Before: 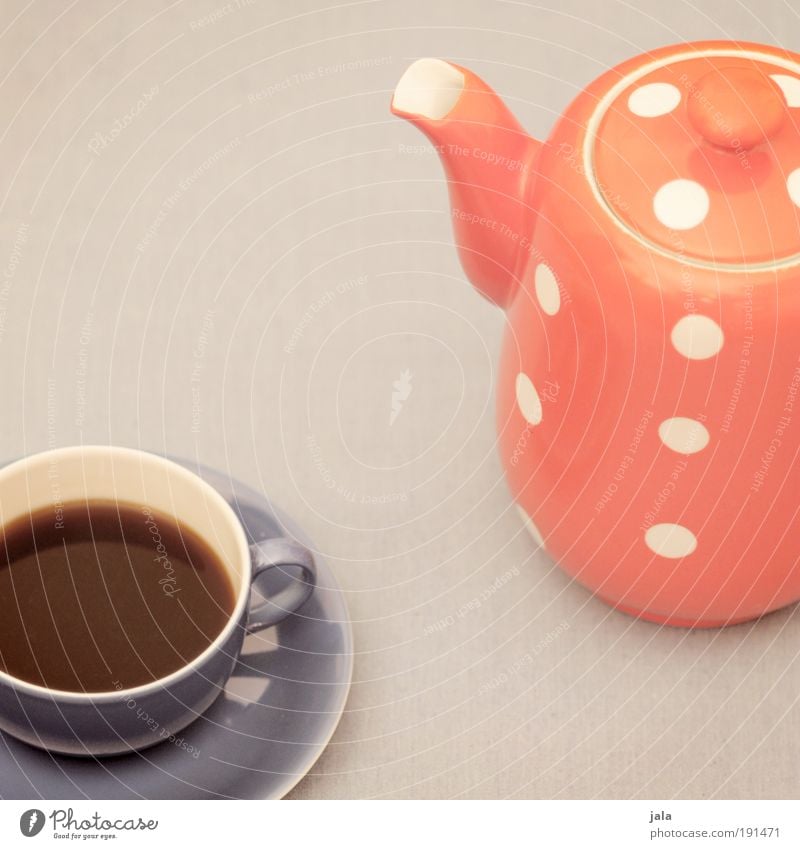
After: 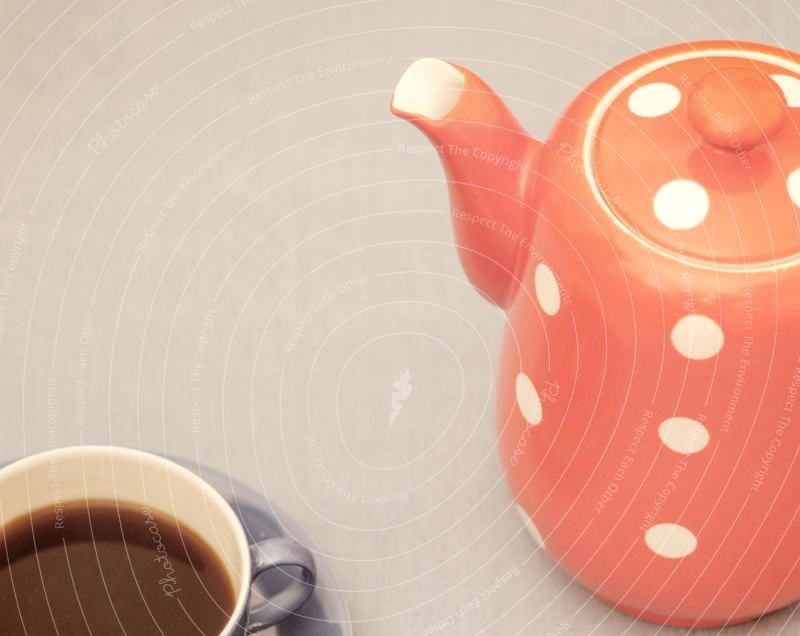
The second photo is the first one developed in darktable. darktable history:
crop: bottom 24.967%
local contrast: on, module defaults
